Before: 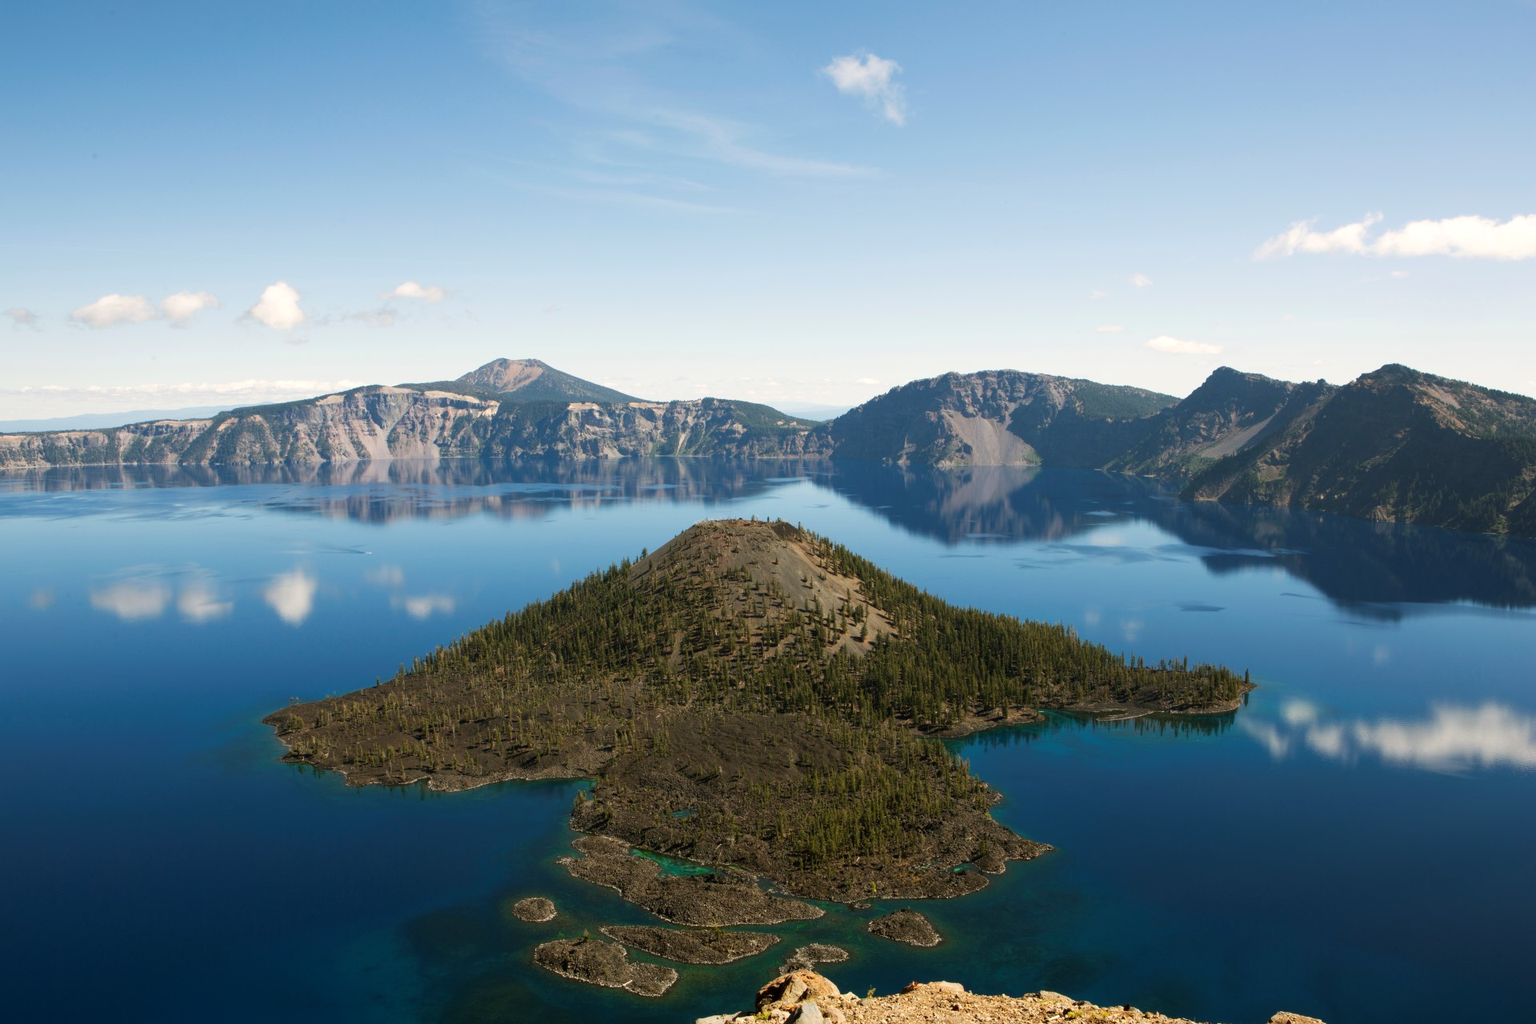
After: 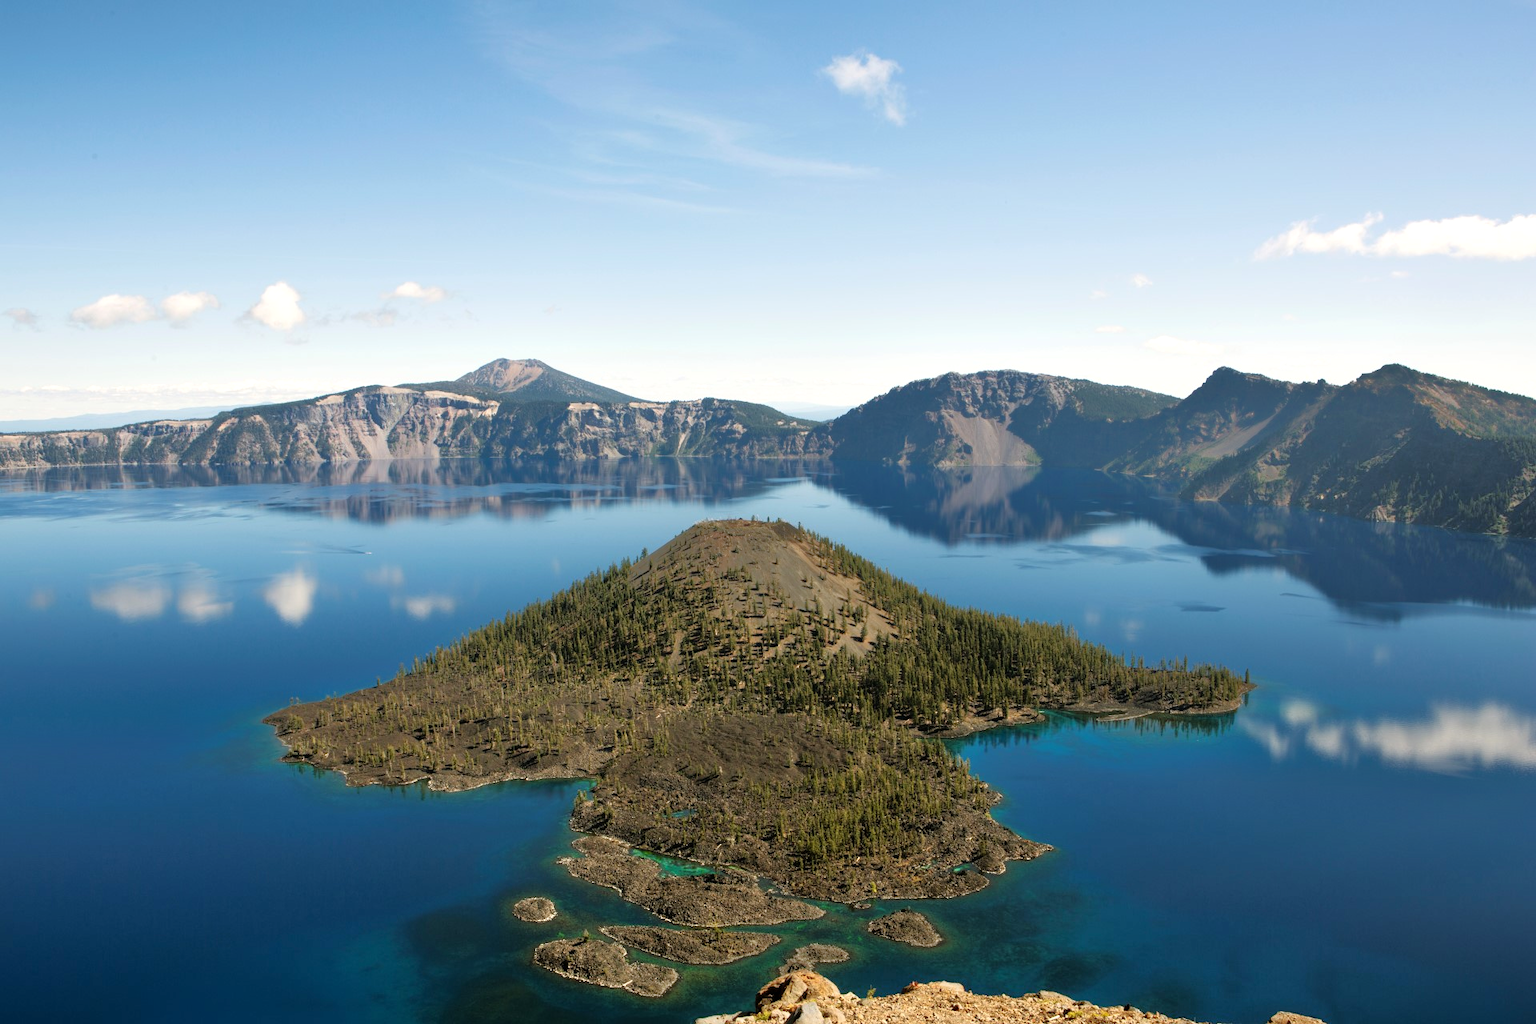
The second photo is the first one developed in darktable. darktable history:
tone equalizer: -8 EV -0.489 EV, -7 EV -0.31 EV, -6 EV -0.118 EV, -5 EV 0.406 EV, -4 EV 0.964 EV, -3 EV 0.781 EV, -2 EV -0.011 EV, -1 EV 0.13 EV, +0 EV -0.01 EV, luminance estimator HSV value / RGB max
